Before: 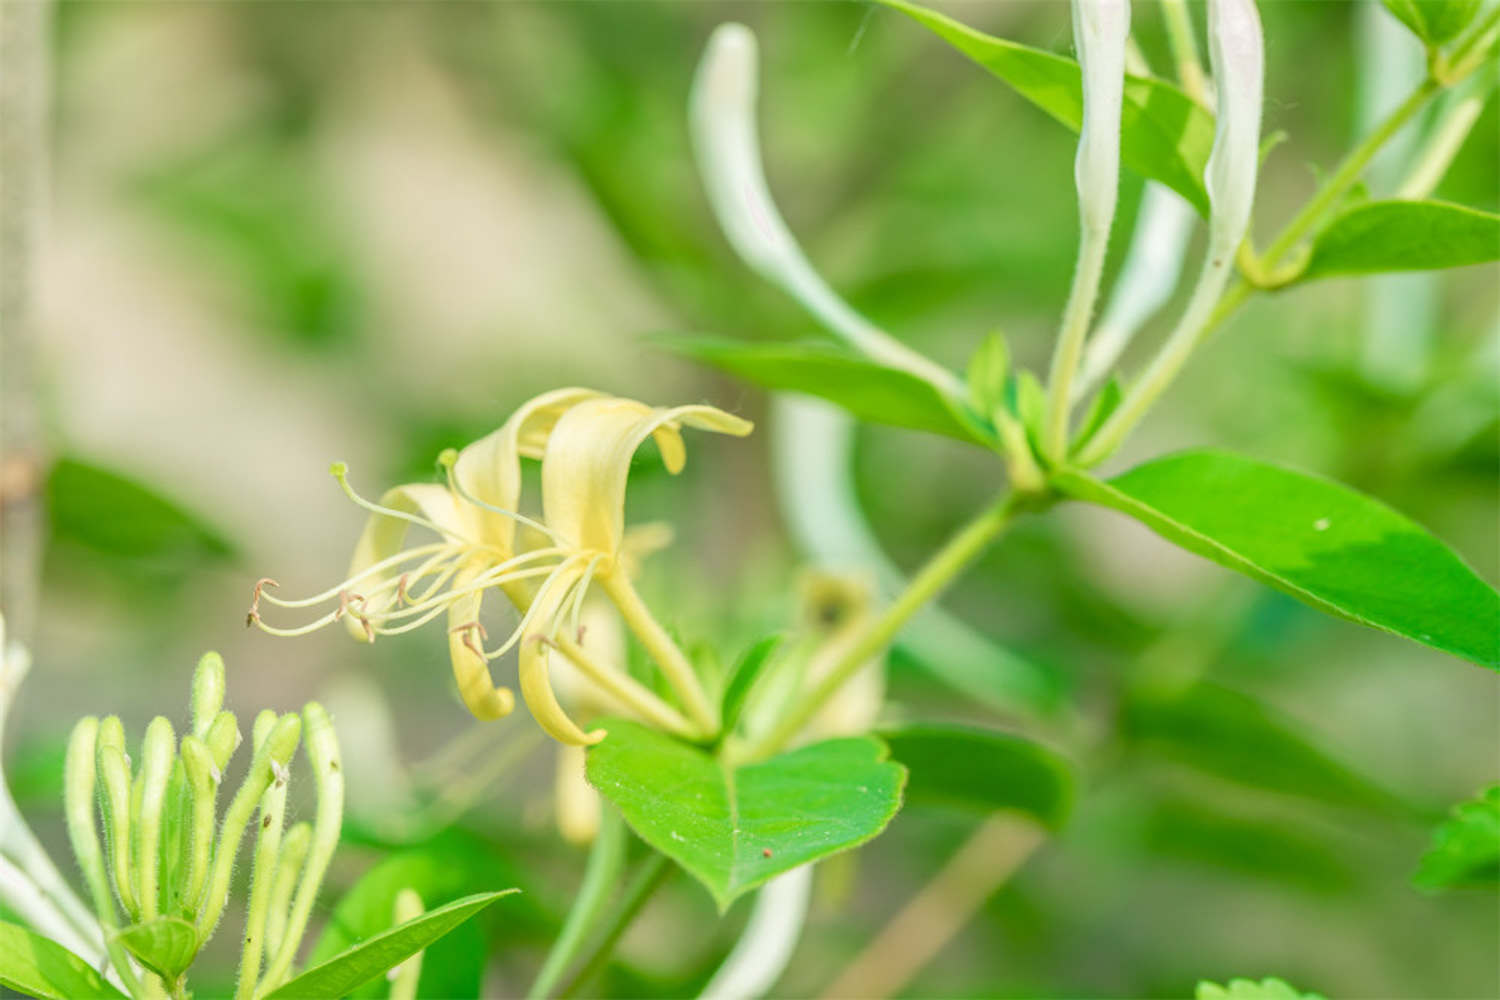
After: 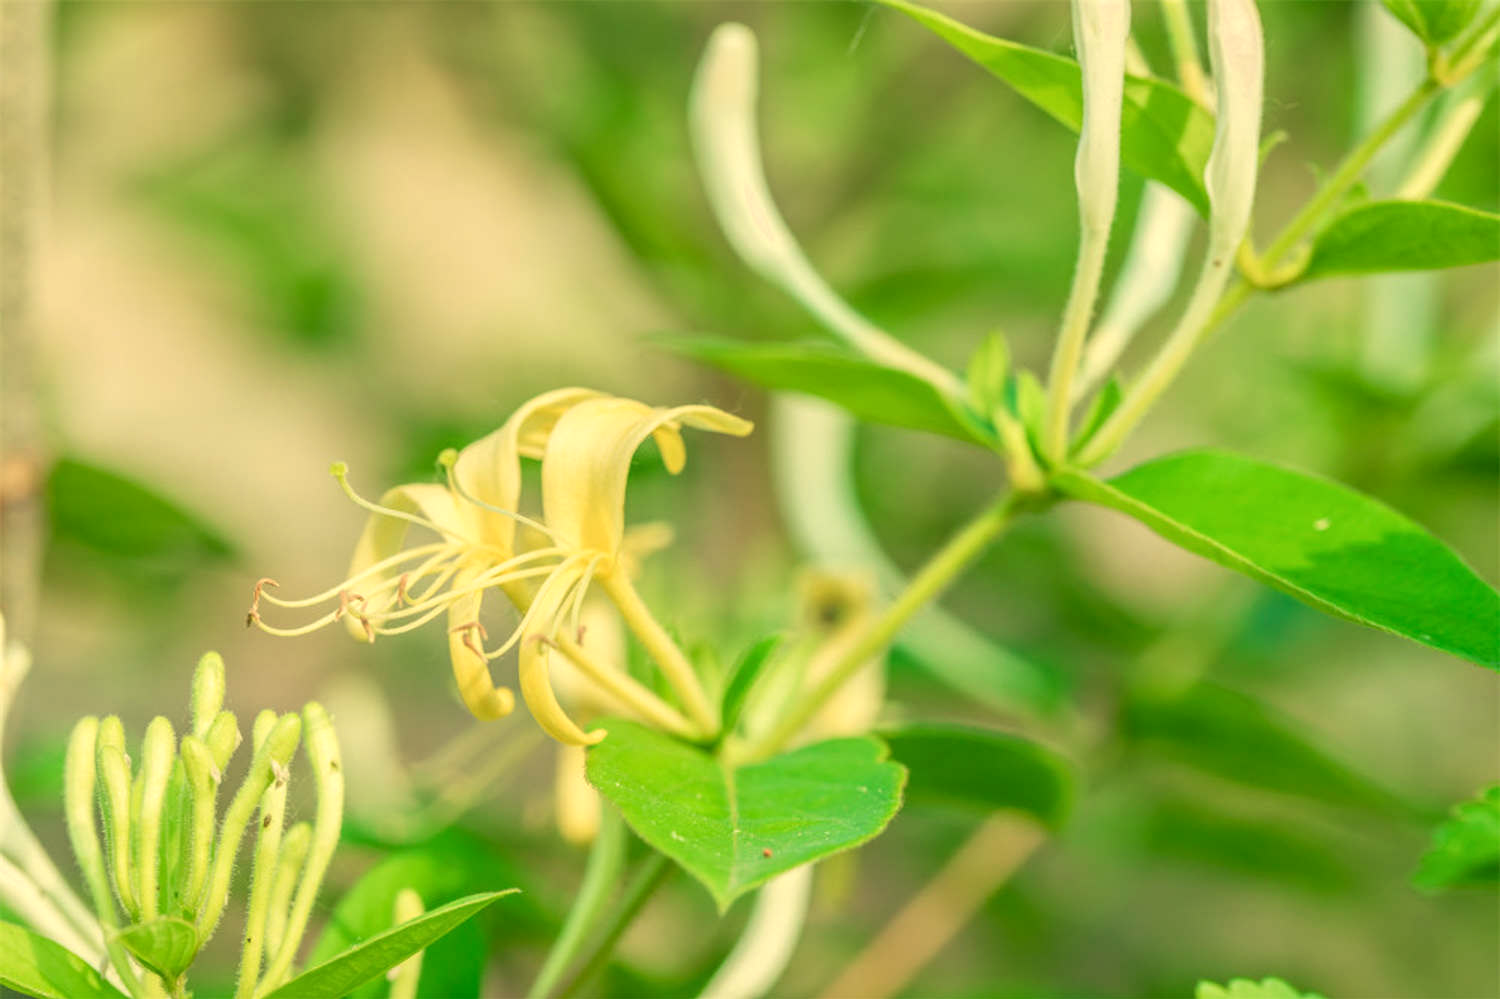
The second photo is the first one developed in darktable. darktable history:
white balance: red 1.08, blue 0.791
crop: bottom 0.071%
exposure: compensate highlight preservation false
local contrast: detail 110%
